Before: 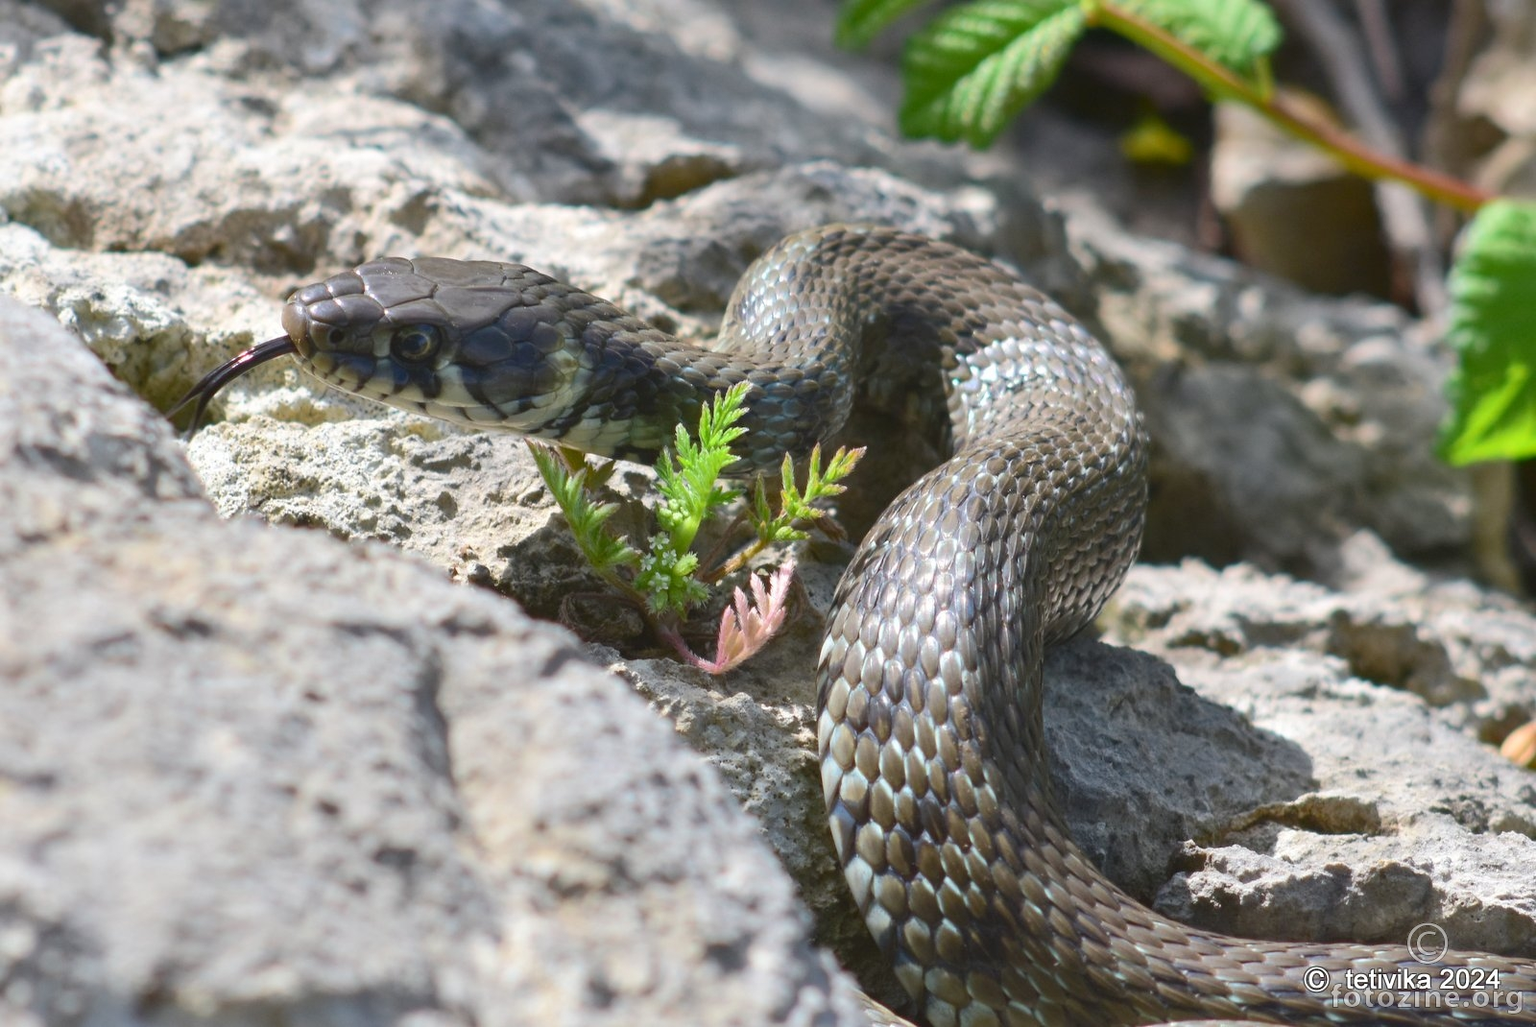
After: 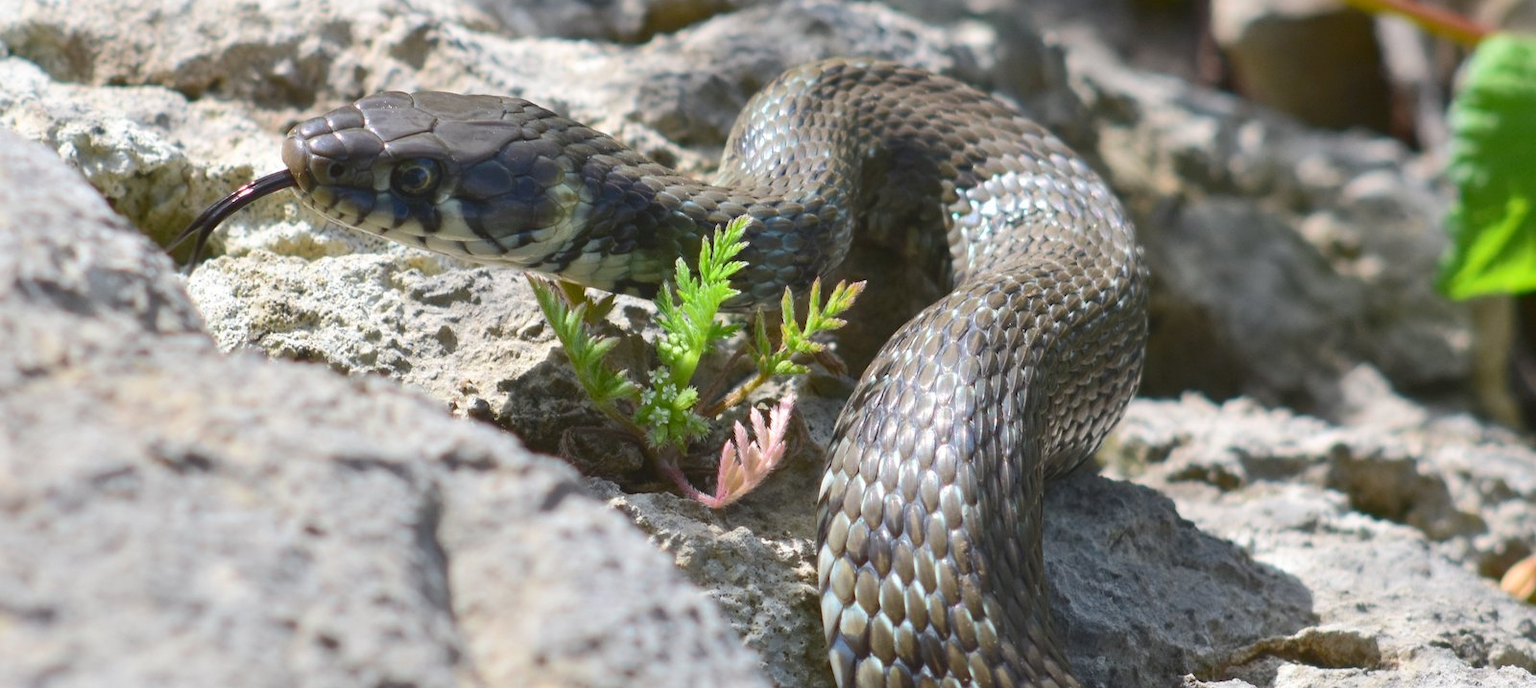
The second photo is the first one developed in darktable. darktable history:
crop: top 16.259%, bottom 16.725%
